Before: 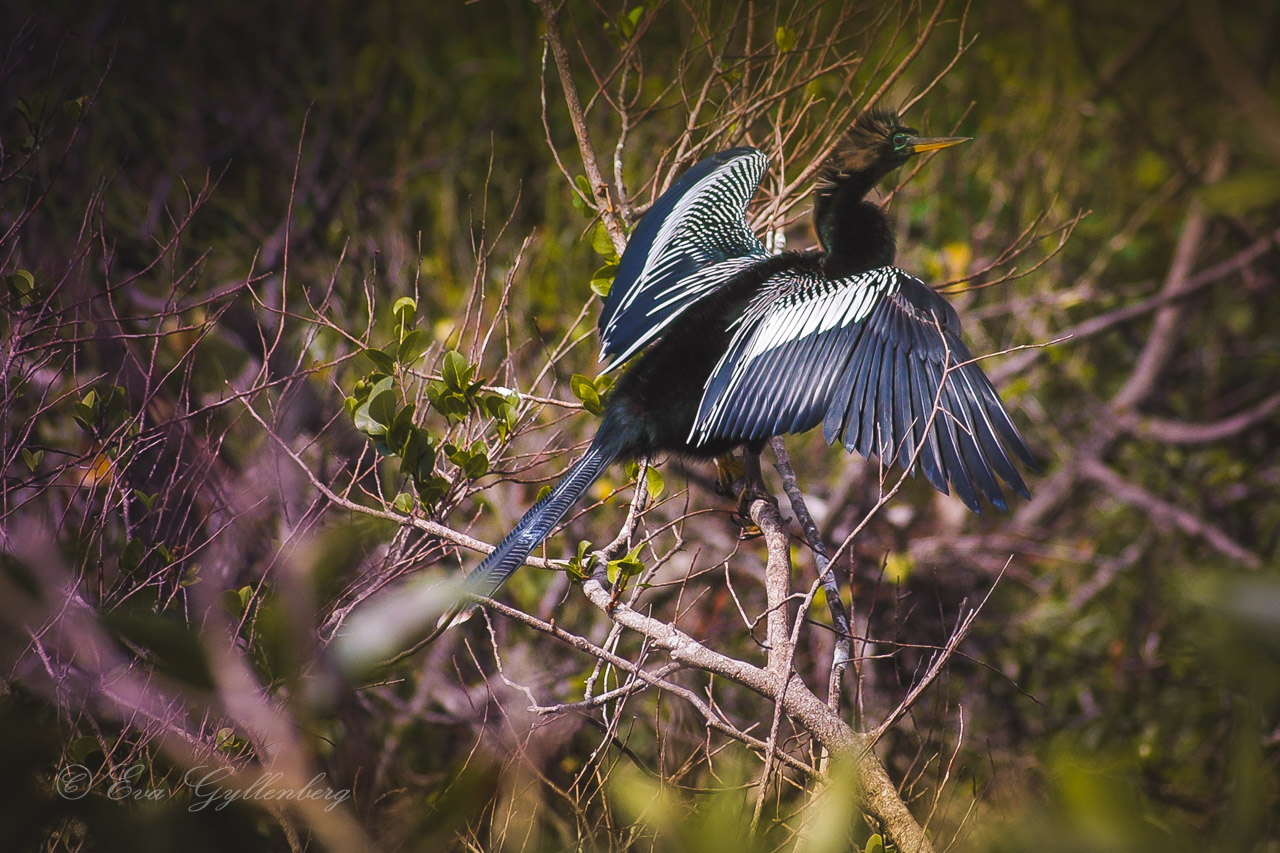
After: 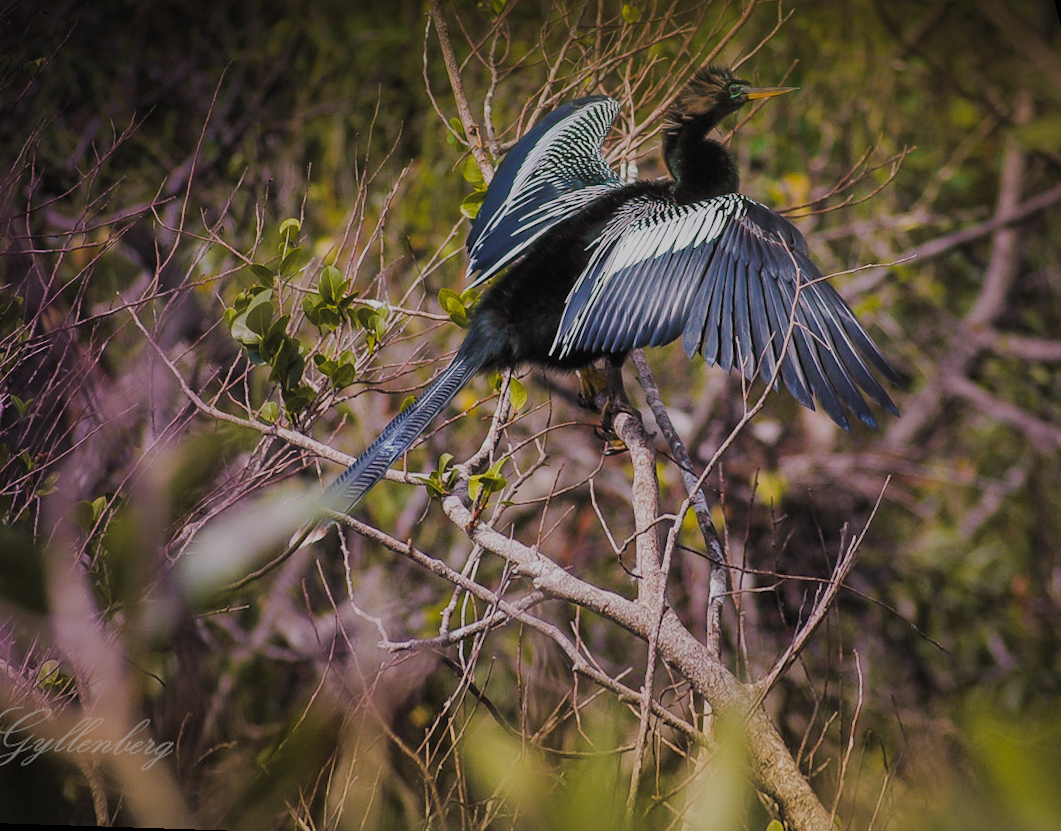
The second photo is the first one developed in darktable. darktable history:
filmic rgb: black relative exposure -6.59 EV, white relative exposure 4.71 EV, hardness 3.13, contrast 0.805
rotate and perspective: rotation 0.72°, lens shift (vertical) -0.352, lens shift (horizontal) -0.051, crop left 0.152, crop right 0.859, crop top 0.019, crop bottom 0.964
